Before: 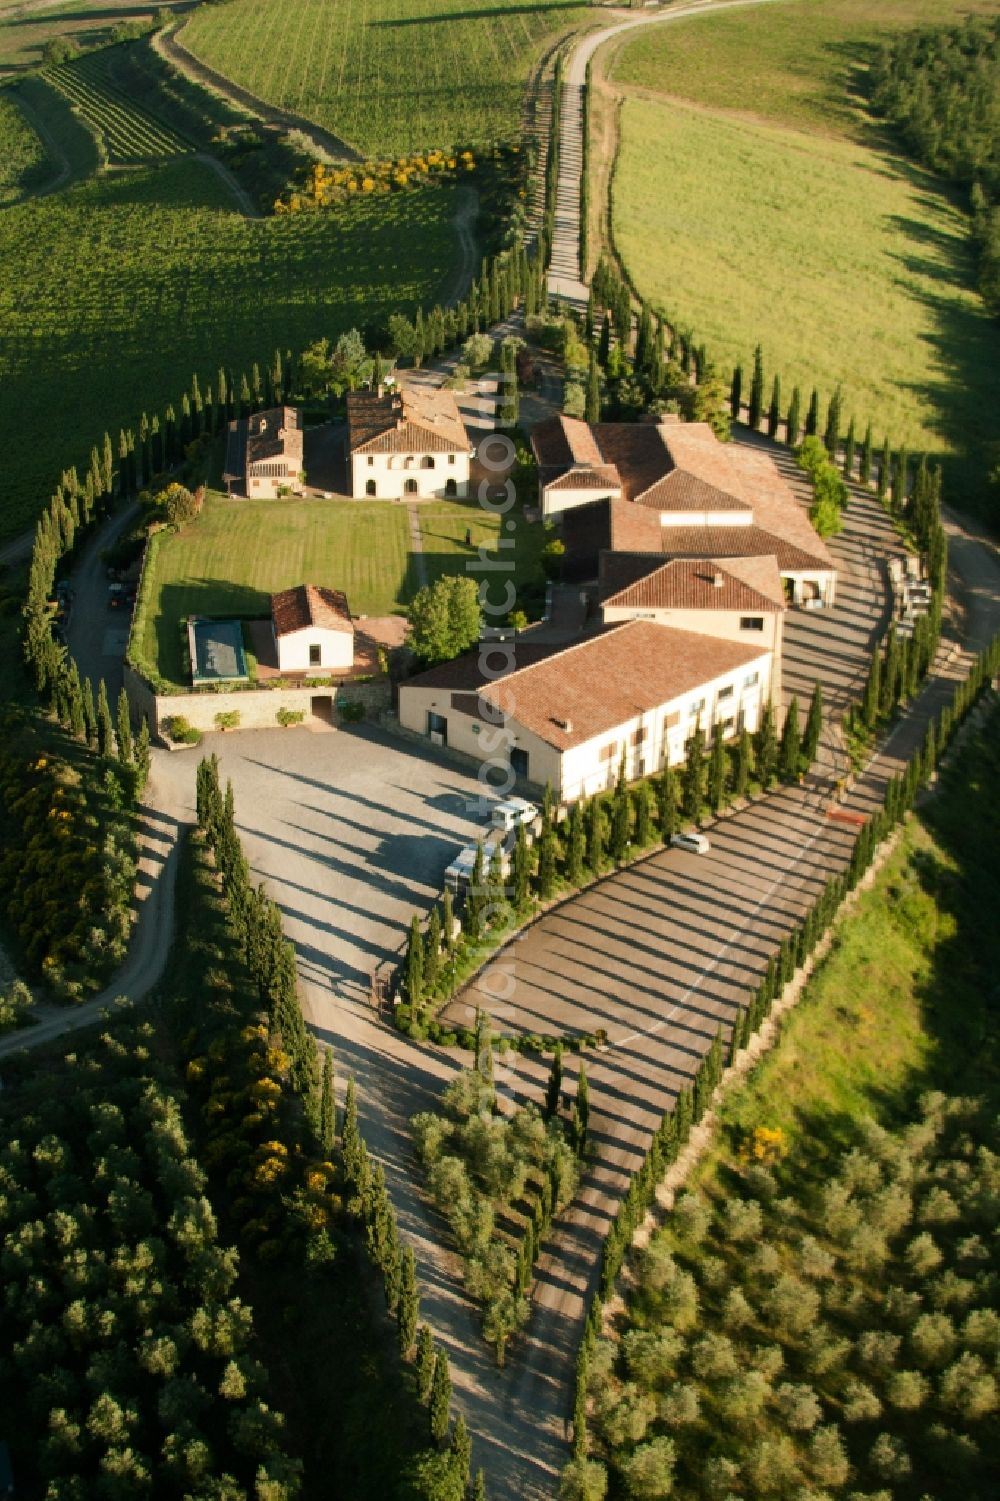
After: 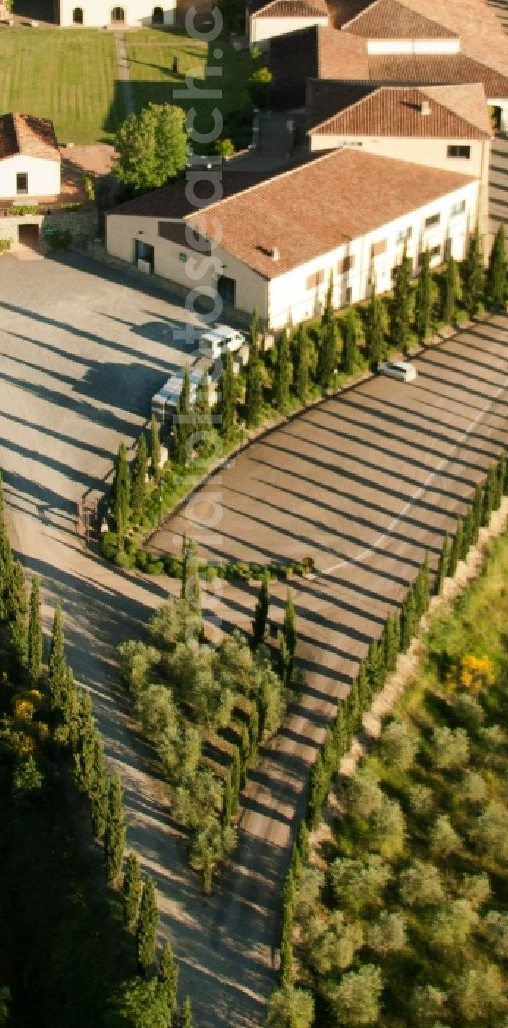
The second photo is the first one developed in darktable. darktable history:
crop and rotate: left 29.317%, top 31.462%, right 19.861%
